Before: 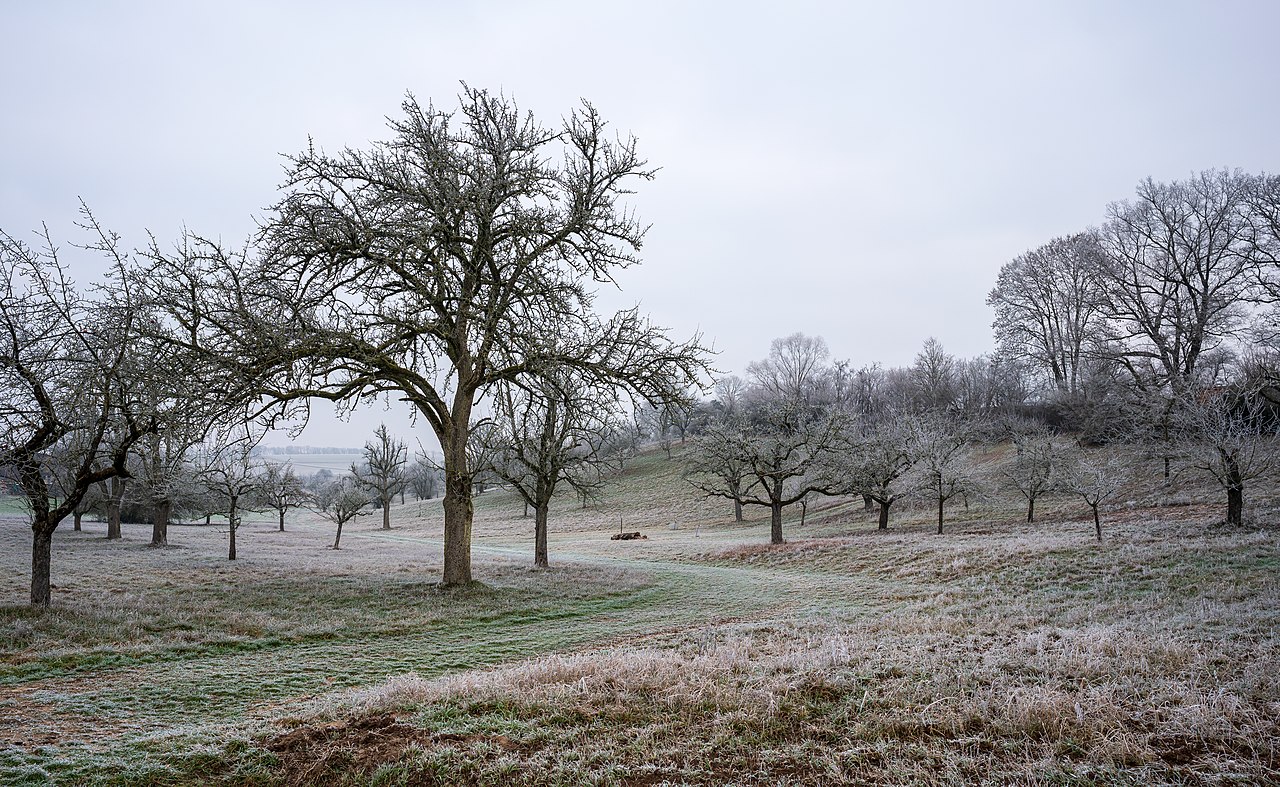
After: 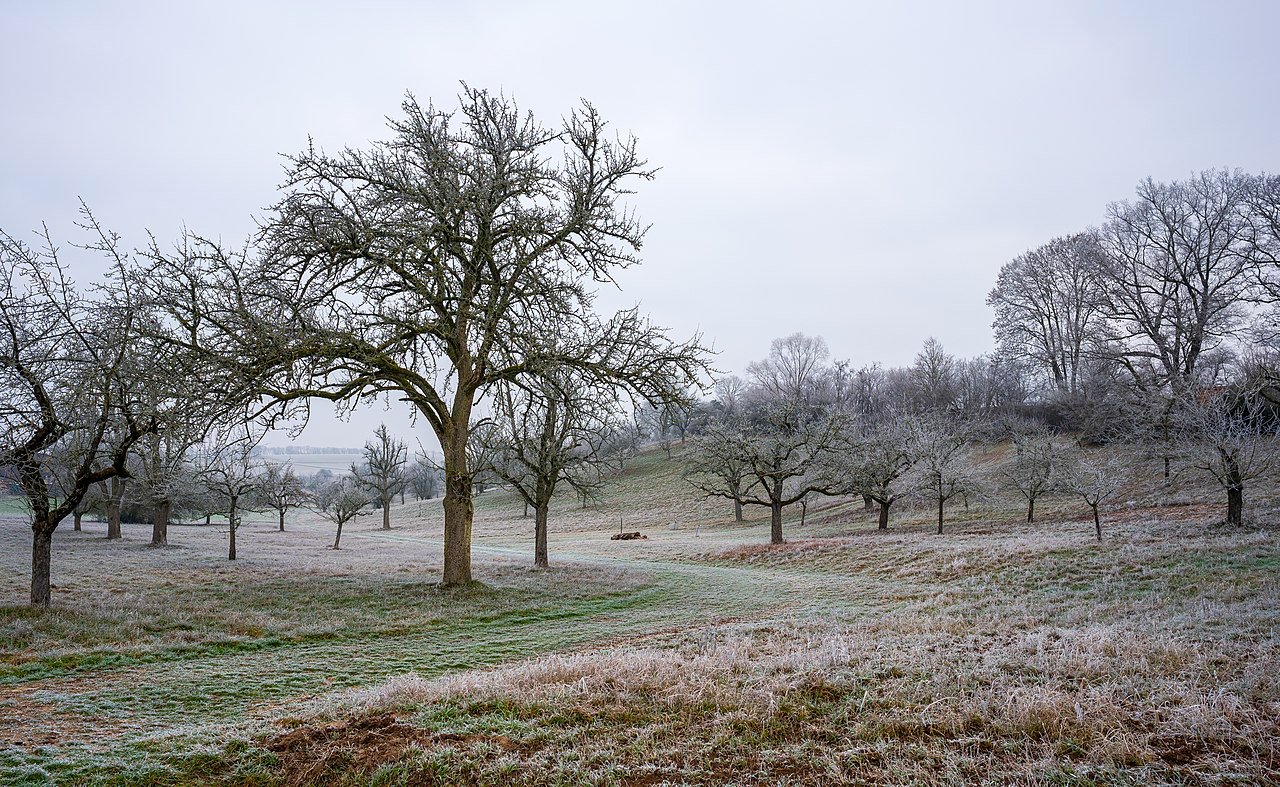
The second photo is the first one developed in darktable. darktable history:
shadows and highlights: shadows 43.06, highlights 6.94
color balance rgb: perceptual saturation grading › global saturation 20%, perceptual saturation grading › highlights -25%, perceptual saturation grading › shadows 50%
